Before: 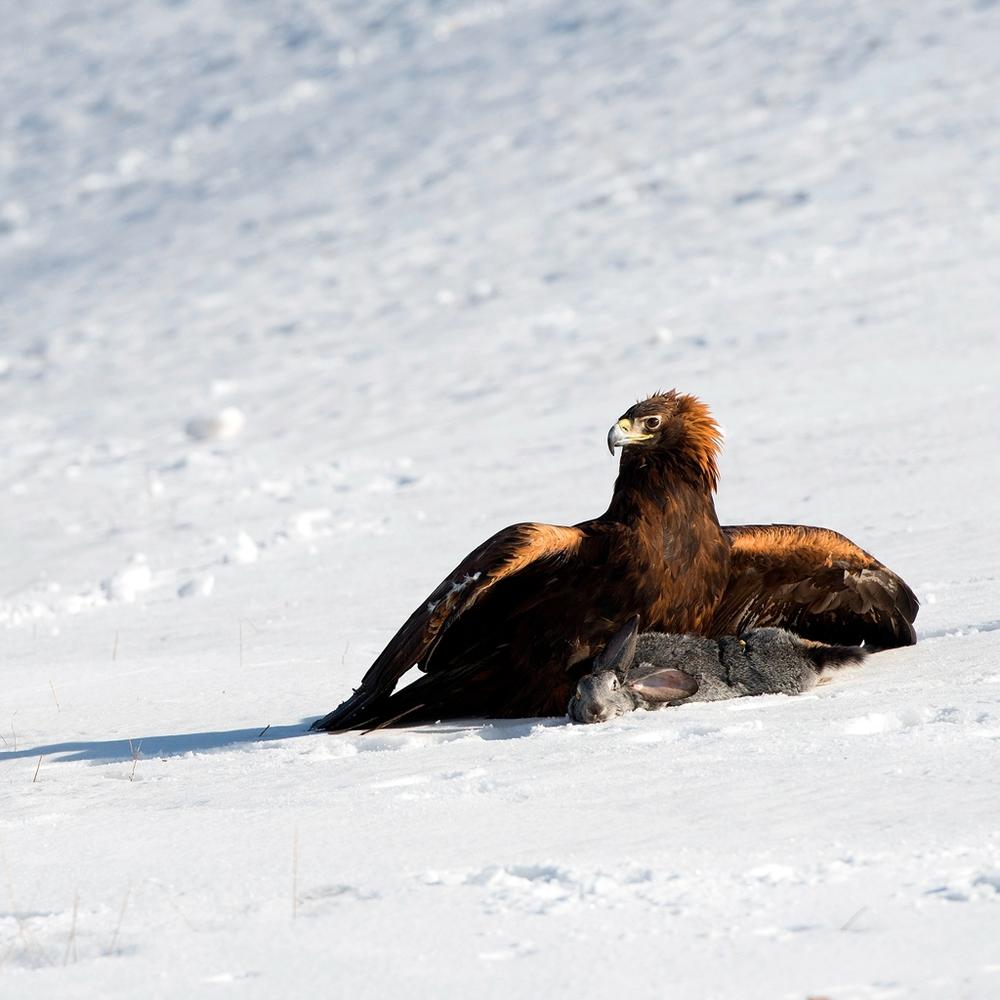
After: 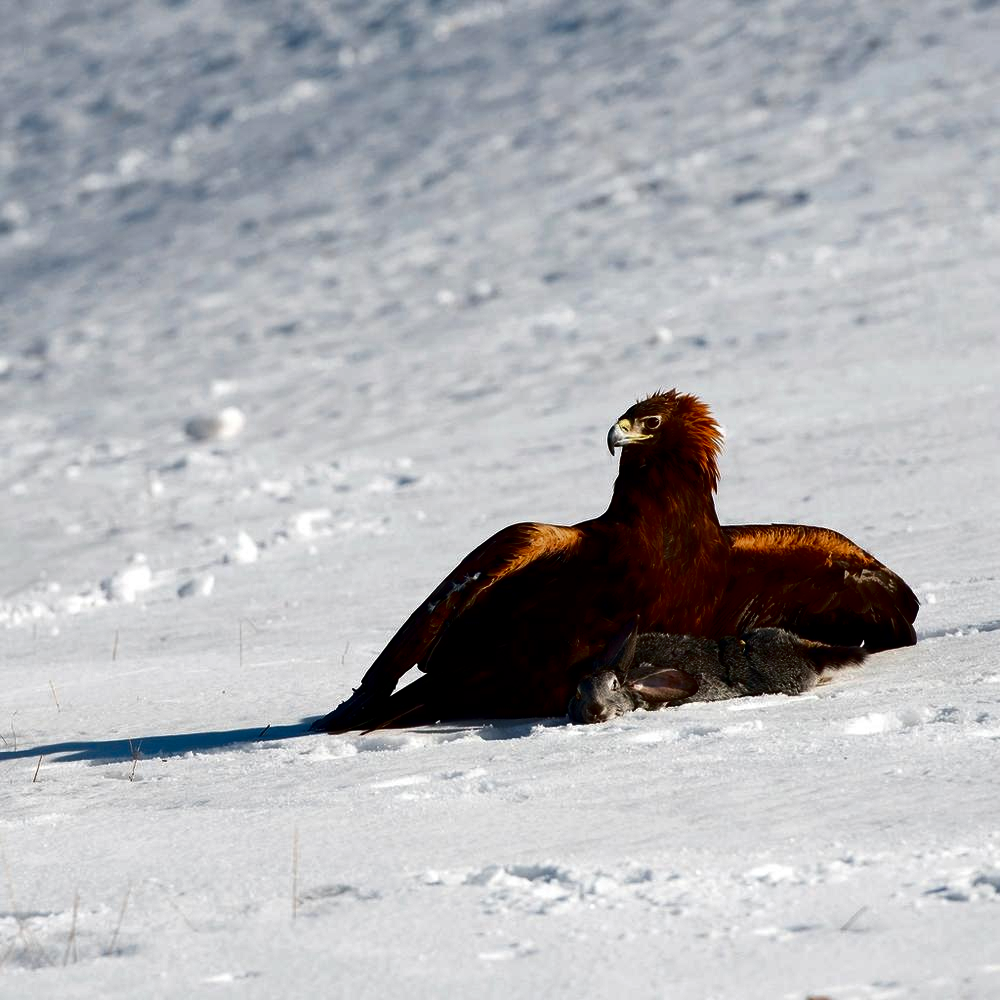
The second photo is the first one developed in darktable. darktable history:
shadows and highlights: shadows 4.1, highlights -17.6, soften with gaussian
contrast brightness saturation: contrast 0.09, brightness -0.59, saturation 0.17
